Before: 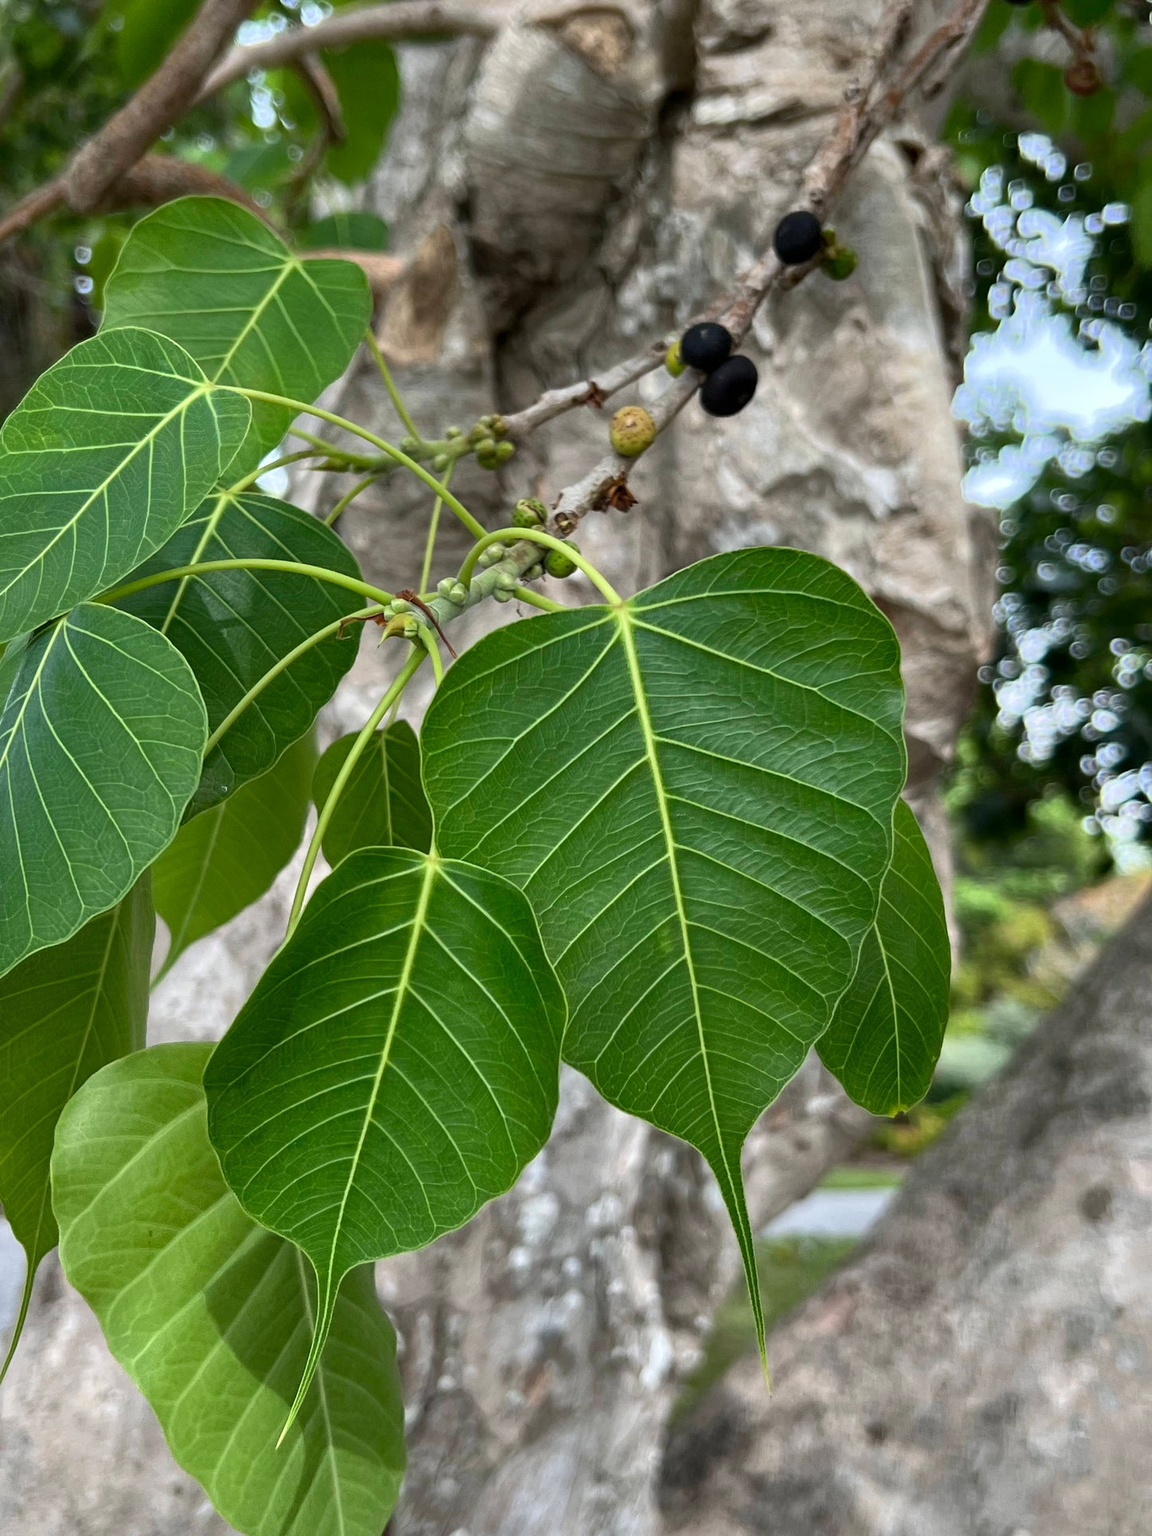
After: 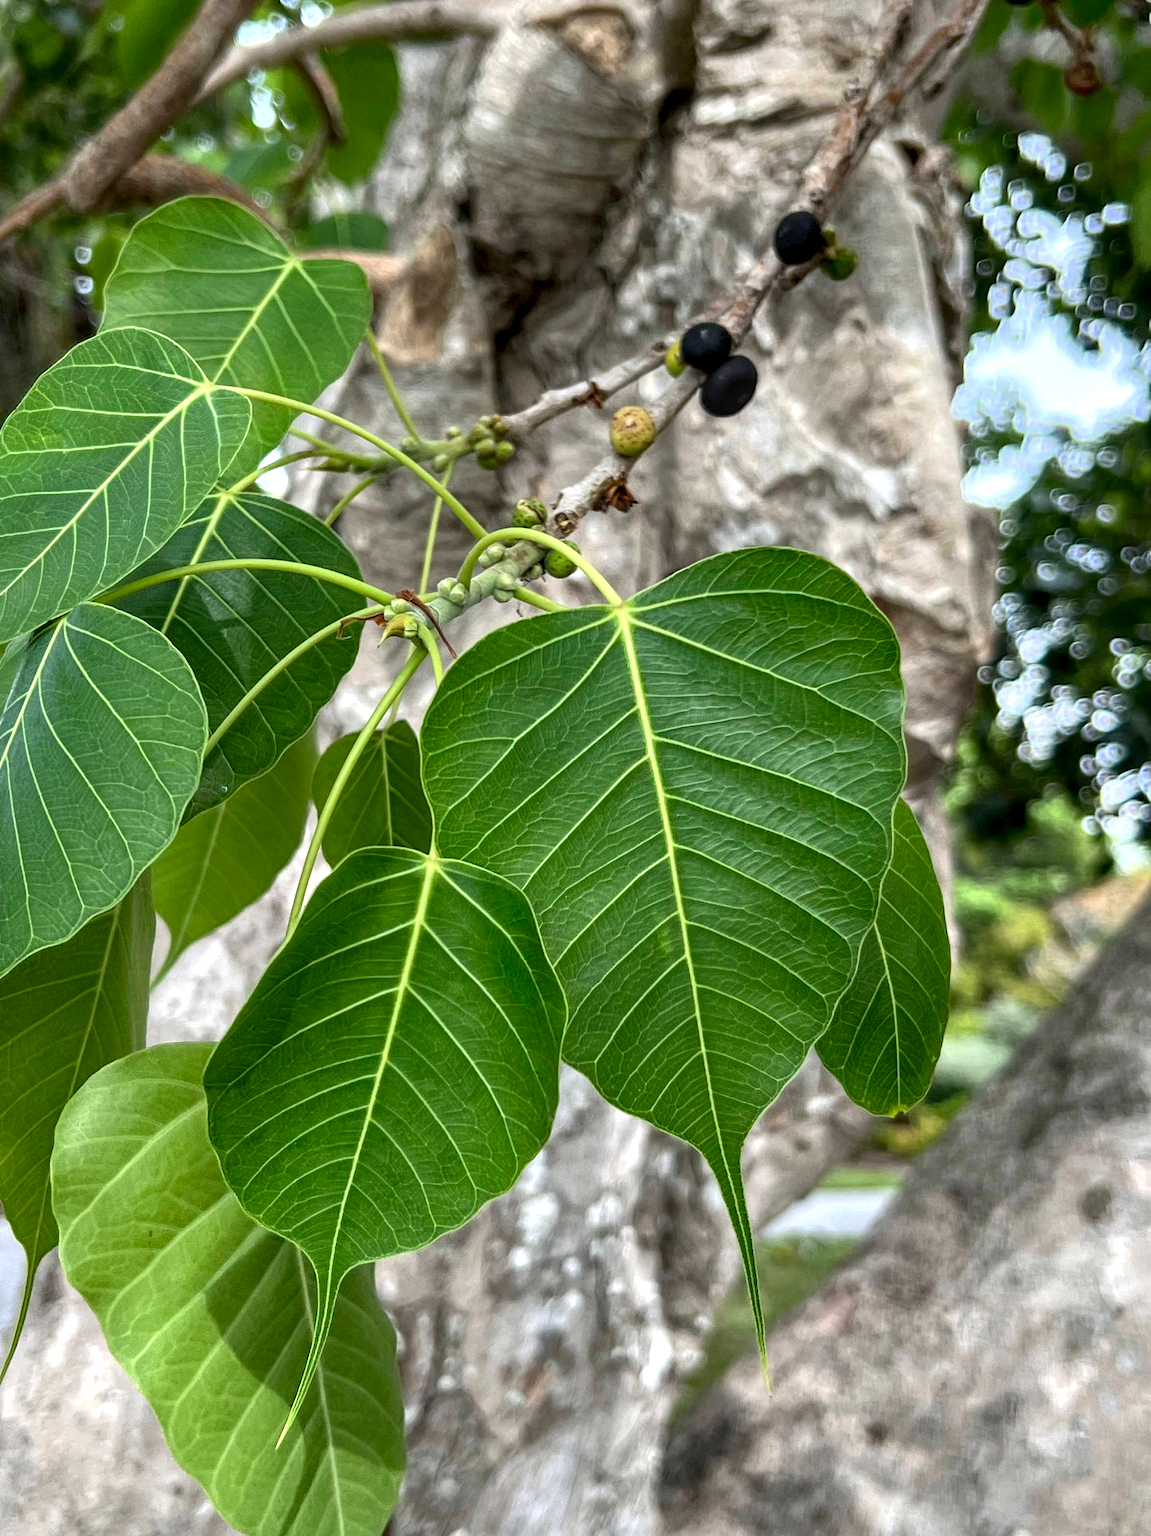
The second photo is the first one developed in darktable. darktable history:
exposure: black level correction 0.001, exposure 0.299 EV, compensate exposure bias true, compensate highlight preservation false
local contrast: detail 130%
